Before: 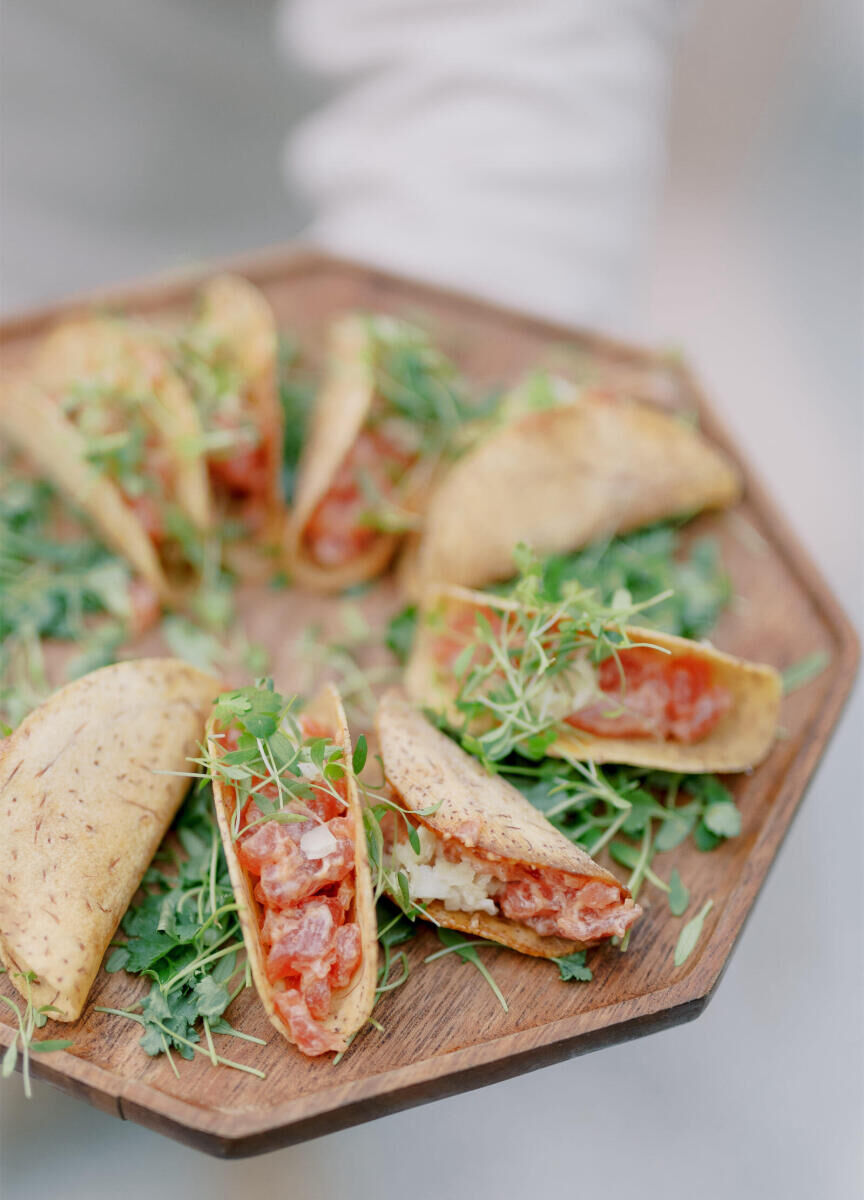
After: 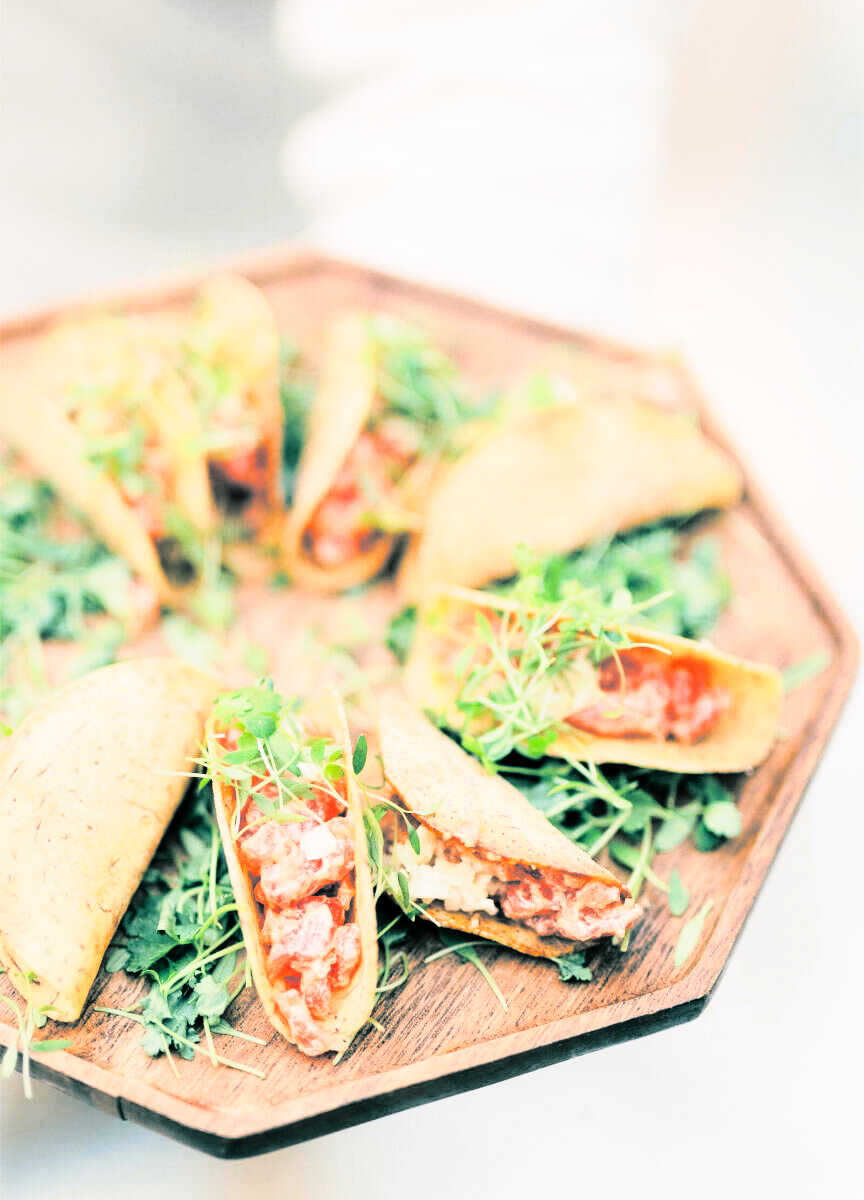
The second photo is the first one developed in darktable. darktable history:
split-toning: shadows › hue 186.43°, highlights › hue 49.29°, compress 30.29%
rgb curve: curves: ch0 [(0, 0) (0.21, 0.15) (0.24, 0.21) (0.5, 0.75) (0.75, 0.96) (0.89, 0.99) (1, 1)]; ch1 [(0, 0.02) (0.21, 0.13) (0.25, 0.2) (0.5, 0.67) (0.75, 0.9) (0.89, 0.97) (1, 1)]; ch2 [(0, 0.02) (0.21, 0.13) (0.25, 0.2) (0.5, 0.67) (0.75, 0.9) (0.89, 0.97) (1, 1)], compensate middle gray true
